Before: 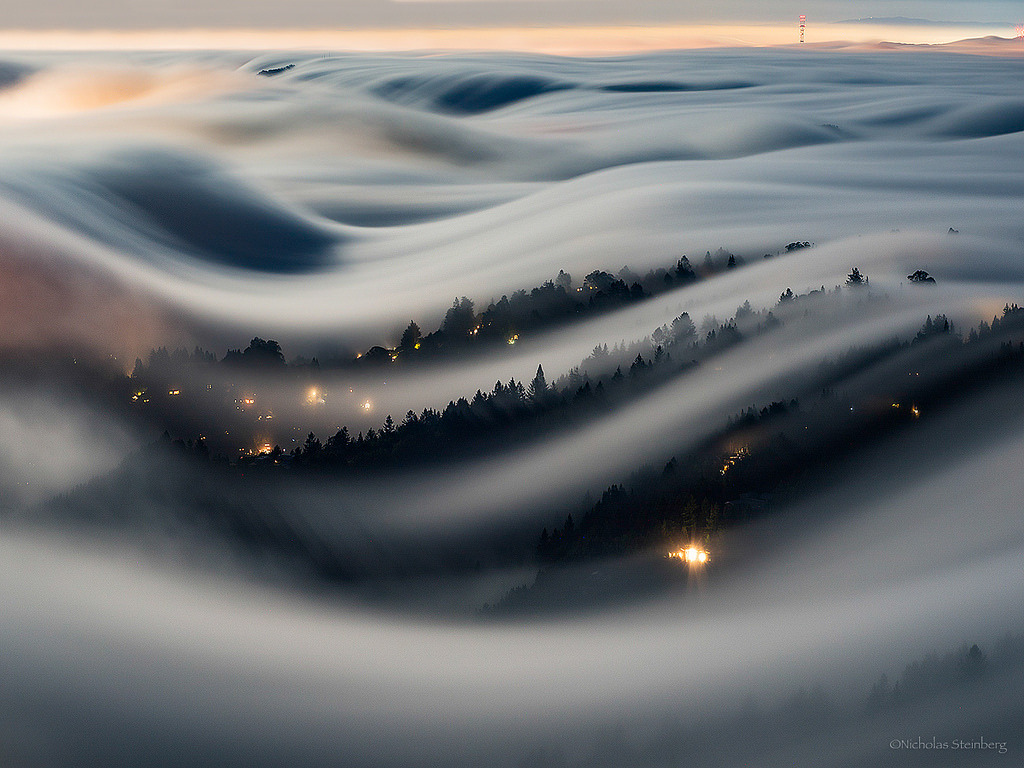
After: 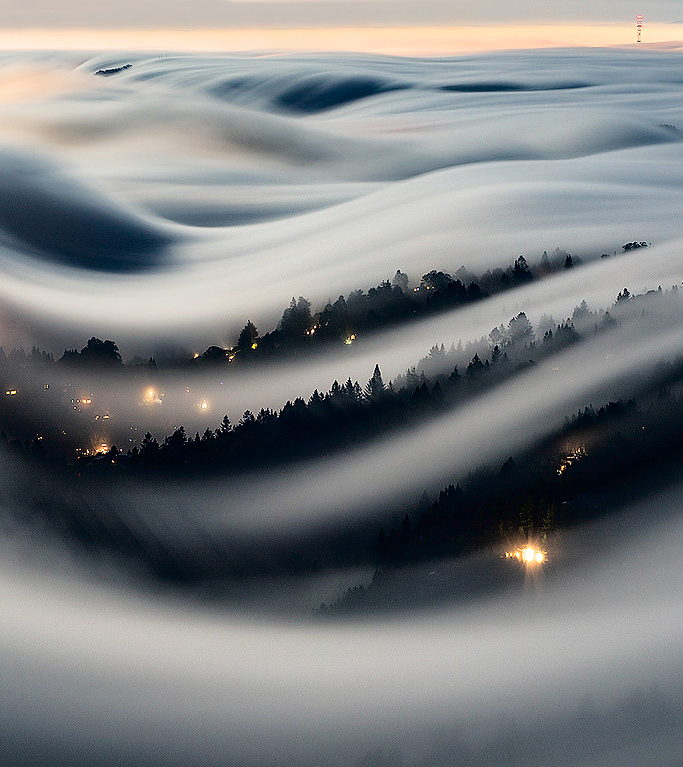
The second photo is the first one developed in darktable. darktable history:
tone curve: curves: ch0 [(0, 0) (0.003, 0.003) (0.011, 0.006) (0.025, 0.015) (0.044, 0.025) (0.069, 0.034) (0.1, 0.052) (0.136, 0.092) (0.177, 0.157) (0.224, 0.228) (0.277, 0.305) (0.335, 0.392) (0.399, 0.466) (0.468, 0.543) (0.543, 0.612) (0.623, 0.692) (0.709, 0.78) (0.801, 0.865) (0.898, 0.935) (1, 1)], color space Lab, independent channels, preserve colors none
crop and rotate: left 15.929%, right 17.297%
sharpen: amount 0.208
